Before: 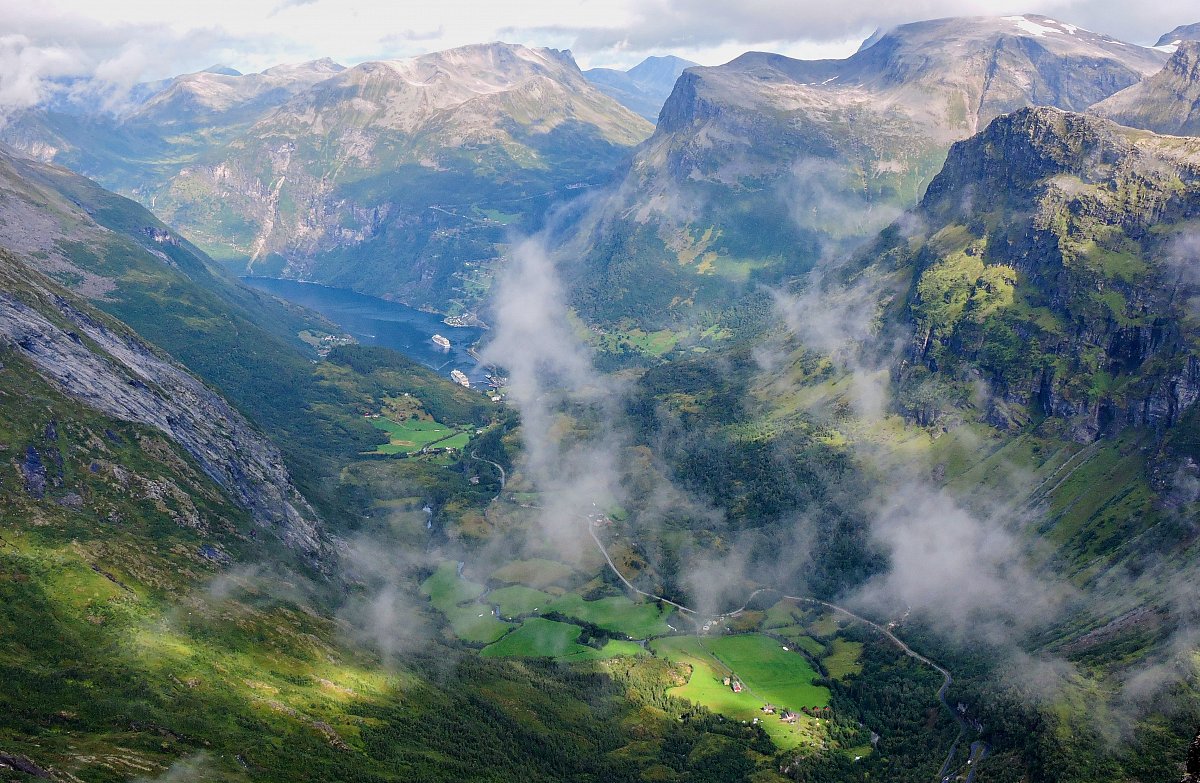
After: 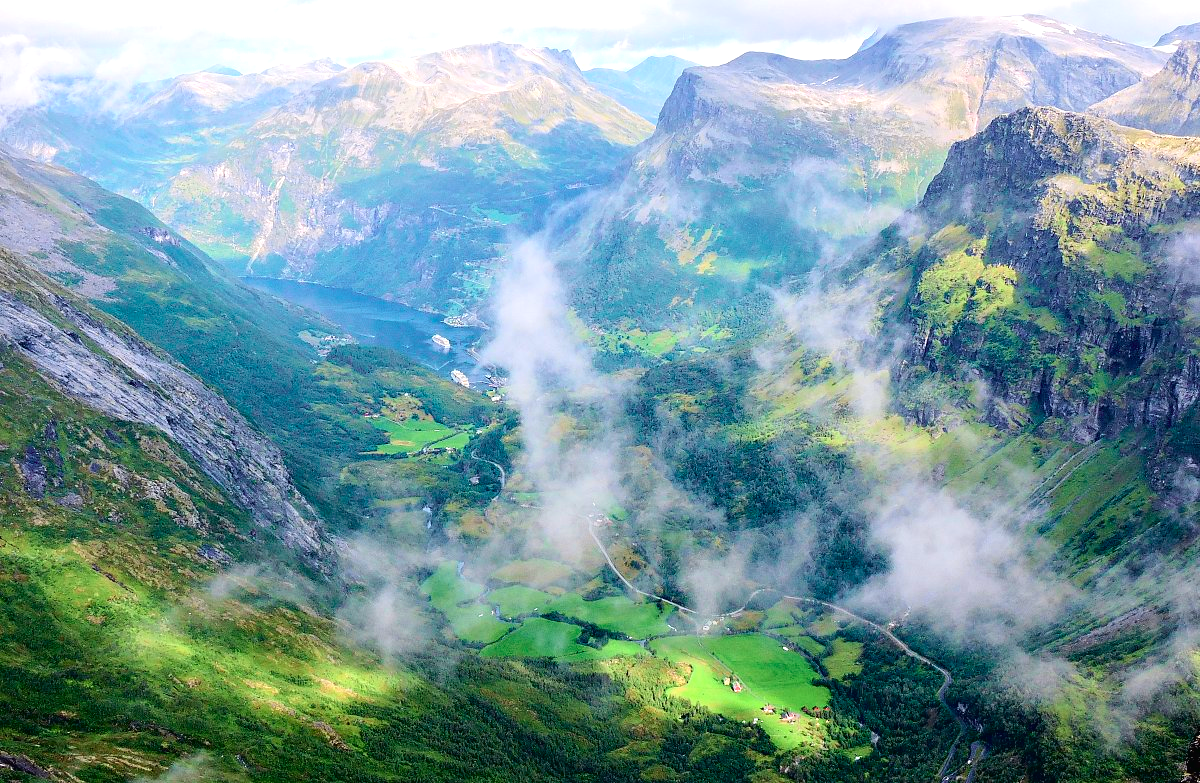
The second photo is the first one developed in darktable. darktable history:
tone curve: curves: ch0 [(0, 0.013) (0.054, 0.018) (0.205, 0.197) (0.289, 0.309) (0.382, 0.437) (0.475, 0.552) (0.666, 0.743) (0.791, 0.85) (1, 0.998)]; ch1 [(0, 0) (0.394, 0.338) (0.449, 0.404) (0.499, 0.498) (0.526, 0.528) (0.543, 0.564) (0.589, 0.633) (0.66, 0.687) (0.783, 0.804) (1, 1)]; ch2 [(0, 0) (0.304, 0.31) (0.403, 0.399) (0.441, 0.421) (0.474, 0.466) (0.498, 0.496) (0.524, 0.538) (0.555, 0.584) (0.633, 0.665) (0.7, 0.711) (1, 1)], color space Lab, independent channels, preserve colors none
exposure: exposure 0.507 EV, compensate highlight preservation false
